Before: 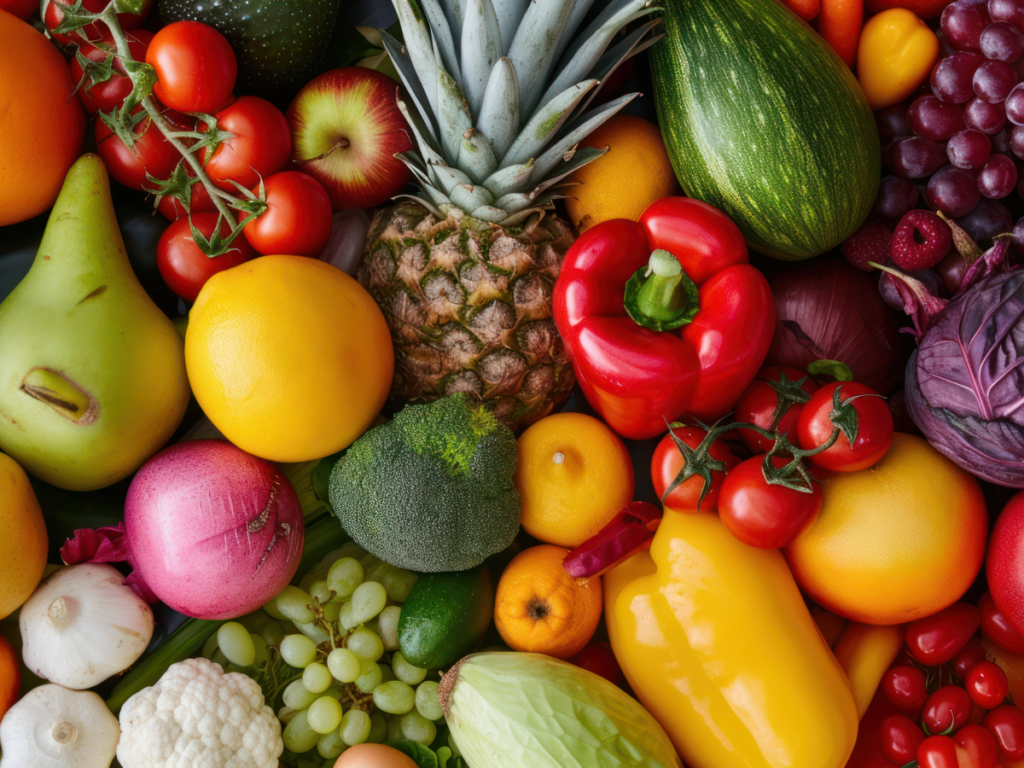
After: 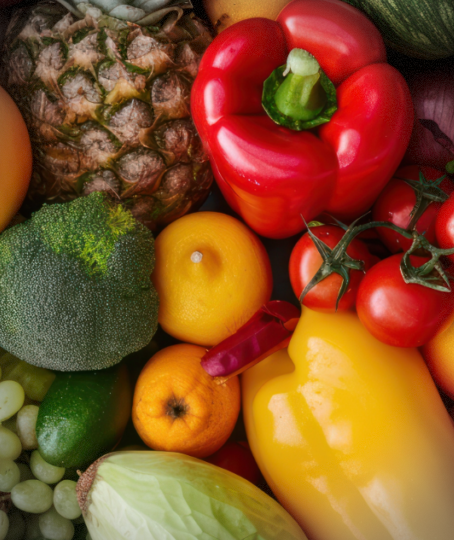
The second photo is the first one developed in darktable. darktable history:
vignetting: dithering 8-bit output, unbound false
crop: left 35.432%, top 26.233%, right 20.145%, bottom 3.432%
